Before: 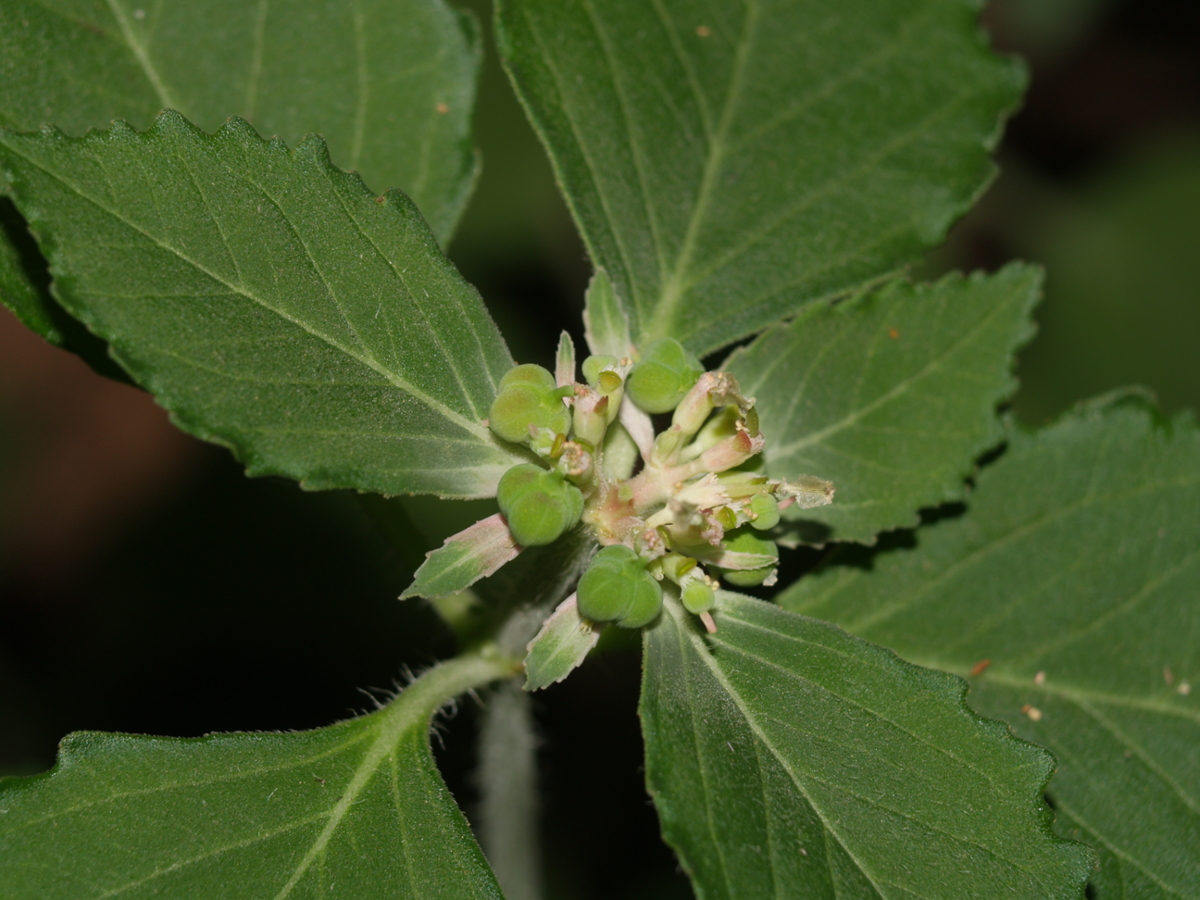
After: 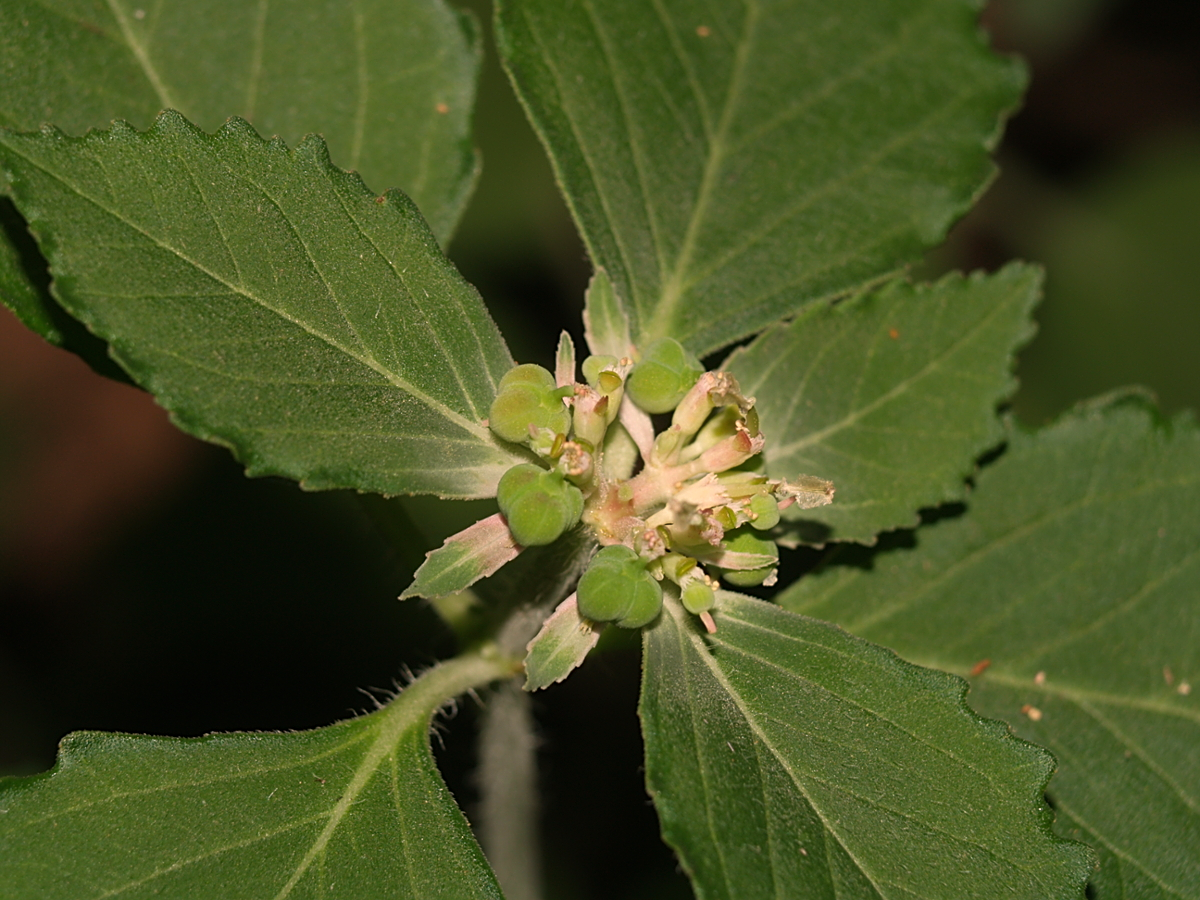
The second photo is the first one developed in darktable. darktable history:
sharpen: on, module defaults
white balance: red 1.127, blue 0.943
exposure: black level correction 0, compensate exposure bias true, compensate highlight preservation false
